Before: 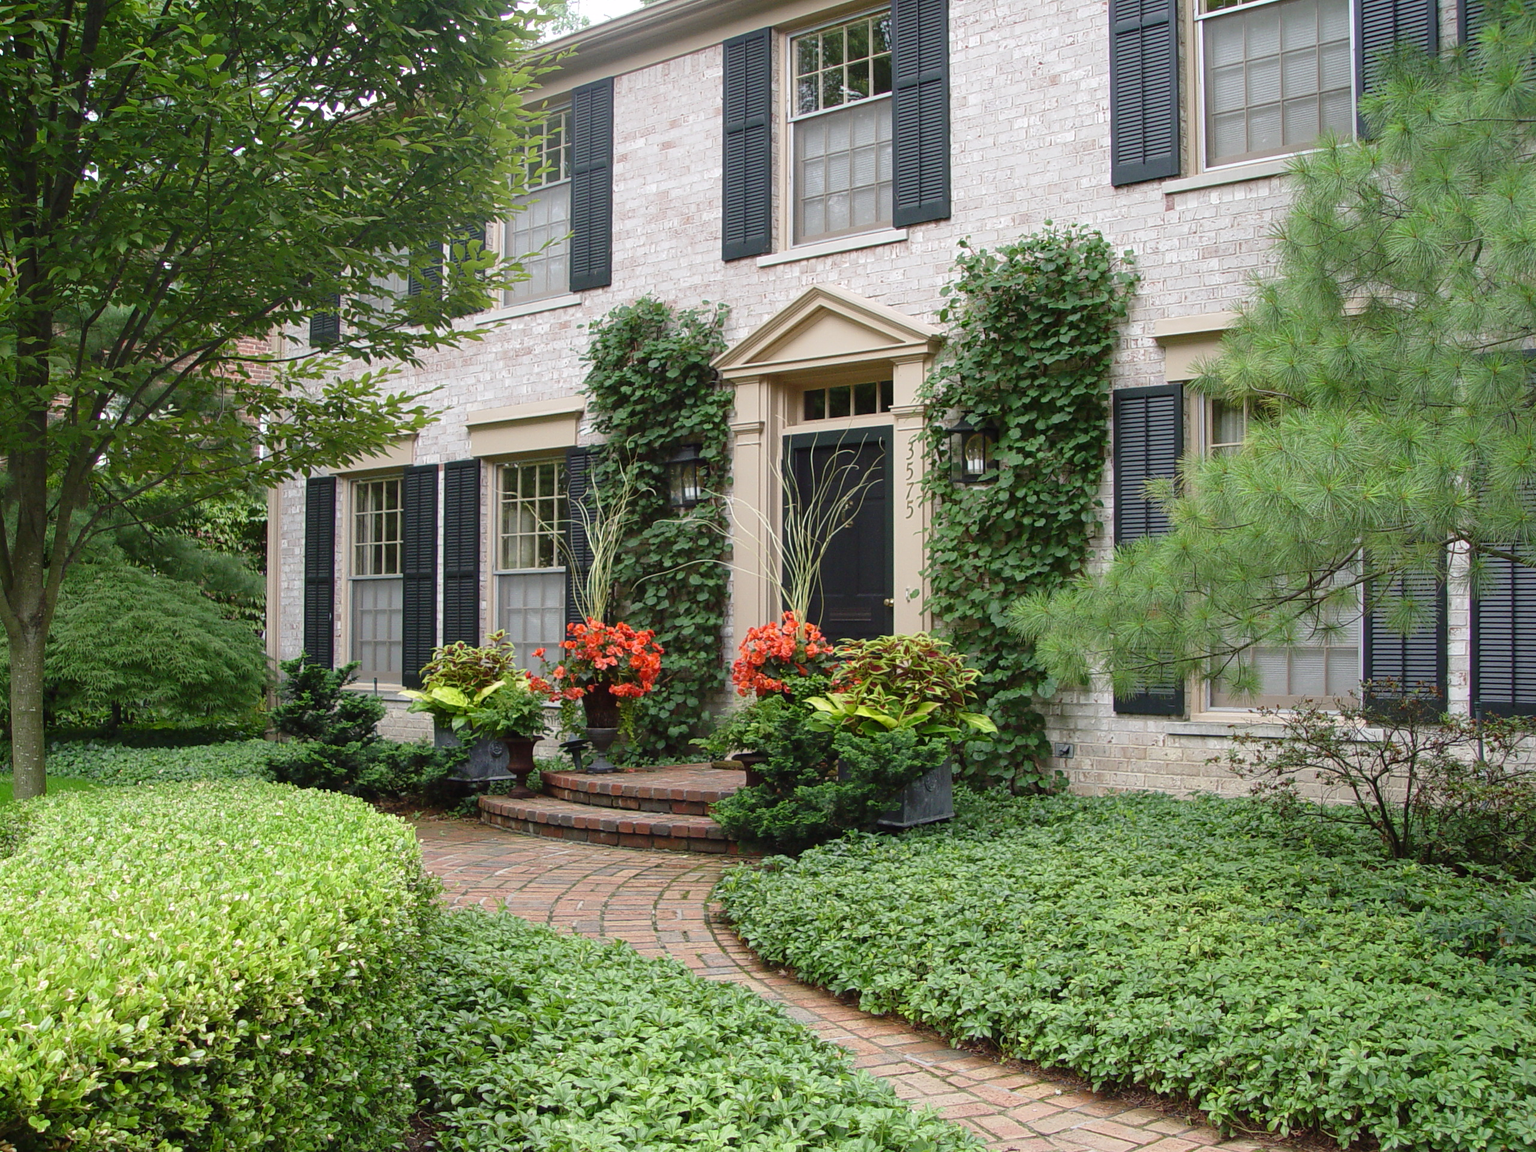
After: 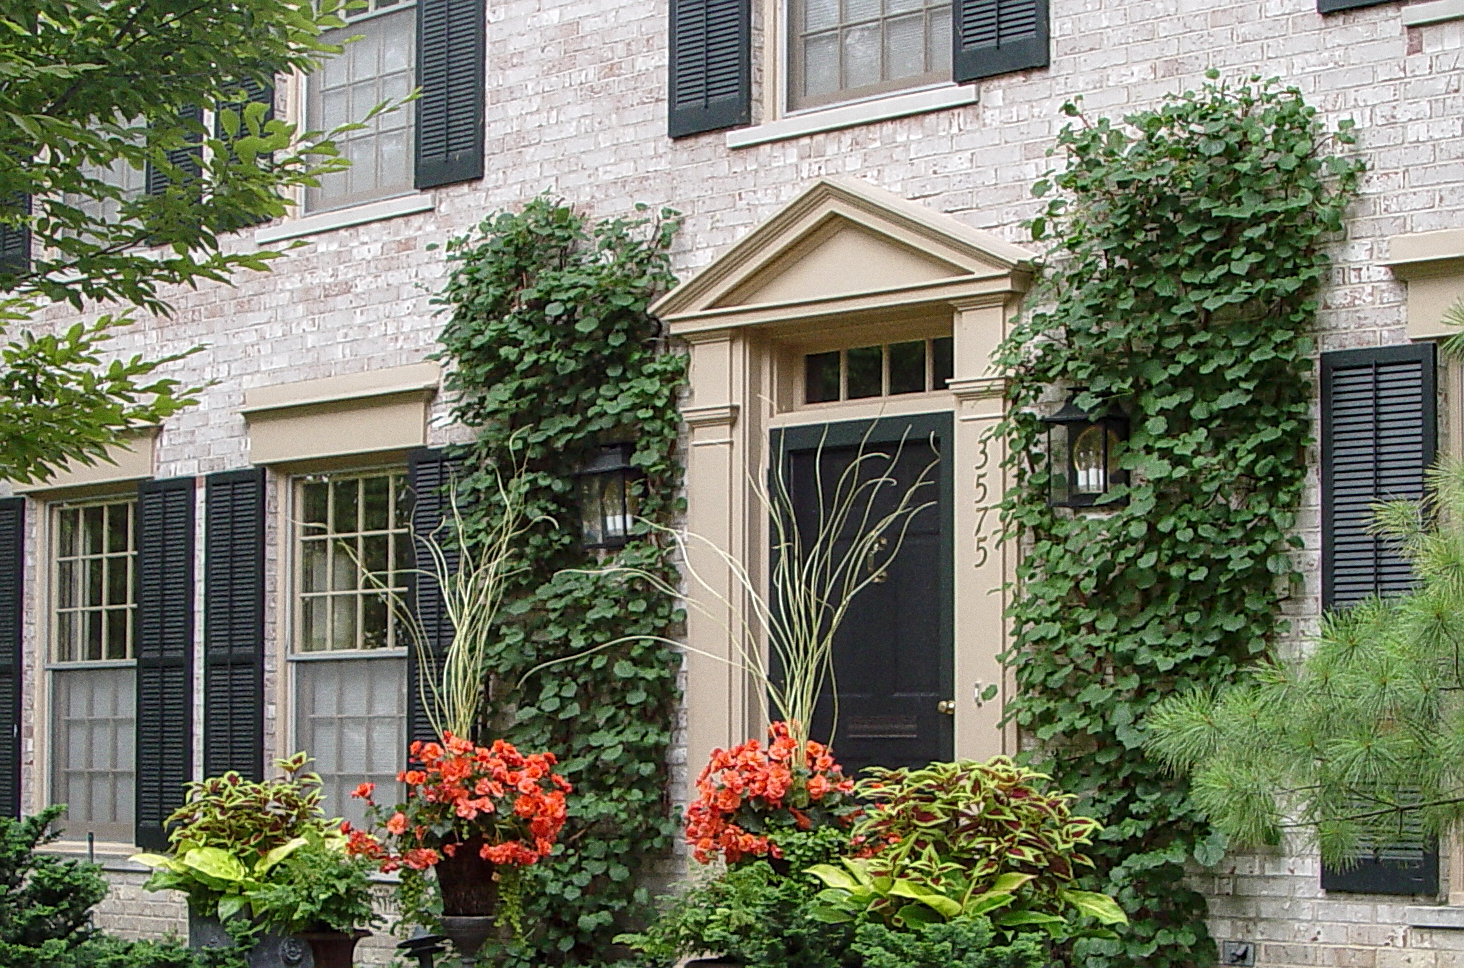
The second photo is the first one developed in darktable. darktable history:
grain: coarseness 0.09 ISO
crop: left 20.932%, top 15.471%, right 21.848%, bottom 34.081%
local contrast: on, module defaults
sharpen: on, module defaults
tone equalizer: on, module defaults
